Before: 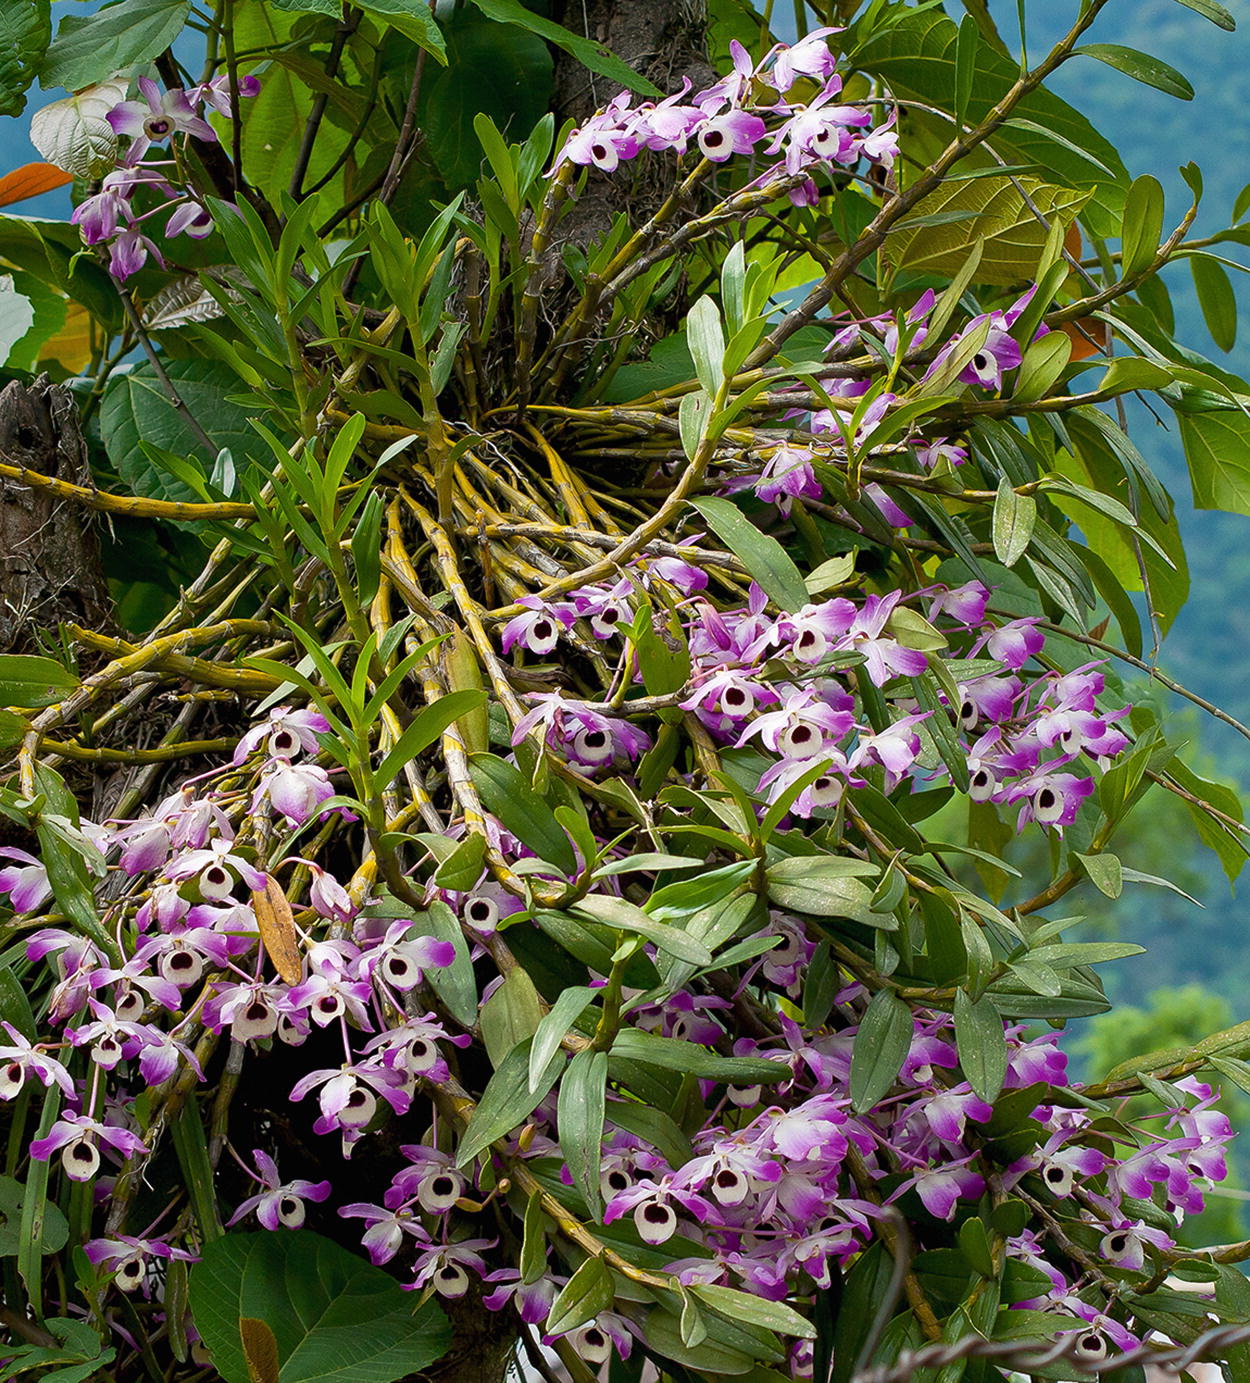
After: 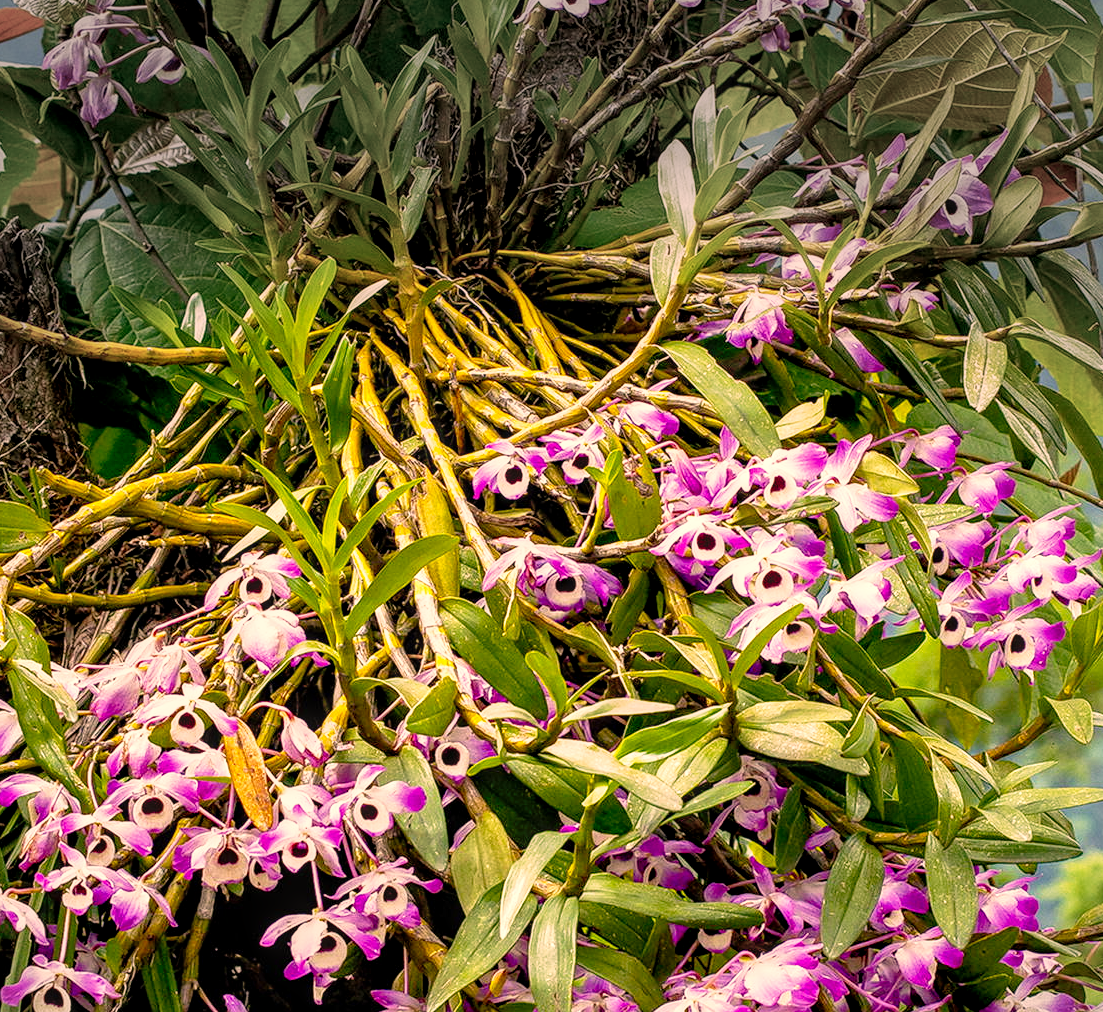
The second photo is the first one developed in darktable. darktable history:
vignetting: fall-off start 99.37%, center (-0.024, 0.404), width/height ratio 1.307
shadows and highlights: on, module defaults
base curve: curves: ch0 [(0, 0) (0.012, 0.01) (0.073, 0.168) (0.31, 0.711) (0.645, 0.957) (1, 1)], preserve colors none
exposure: exposure -0.211 EV, compensate highlight preservation false
local contrast: detail 142%
crop and rotate: left 2.334%, top 11.251%, right 9.424%, bottom 15.543%
color correction: highlights a* 17.76, highlights b* 19.03
